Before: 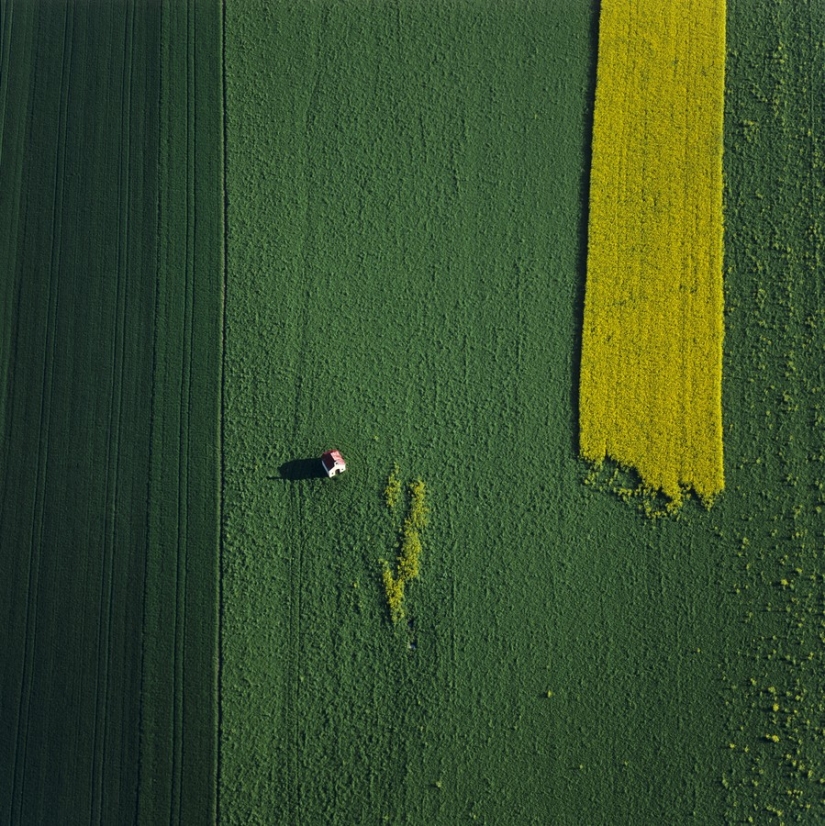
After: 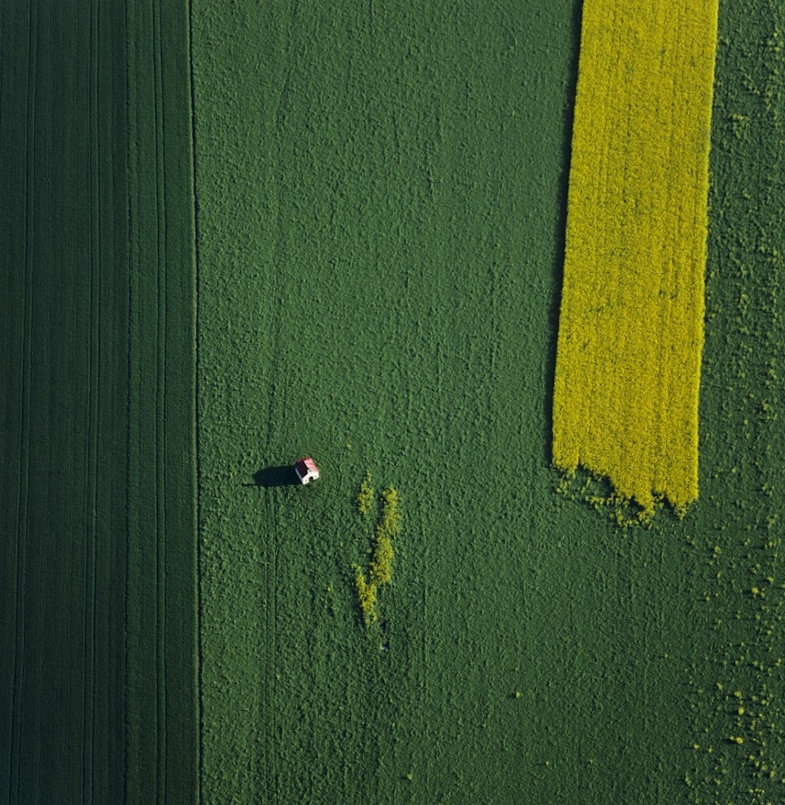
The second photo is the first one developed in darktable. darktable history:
rotate and perspective: rotation 0.074°, lens shift (vertical) 0.096, lens shift (horizontal) -0.041, crop left 0.043, crop right 0.952, crop top 0.024, crop bottom 0.979
tone equalizer: on, module defaults
